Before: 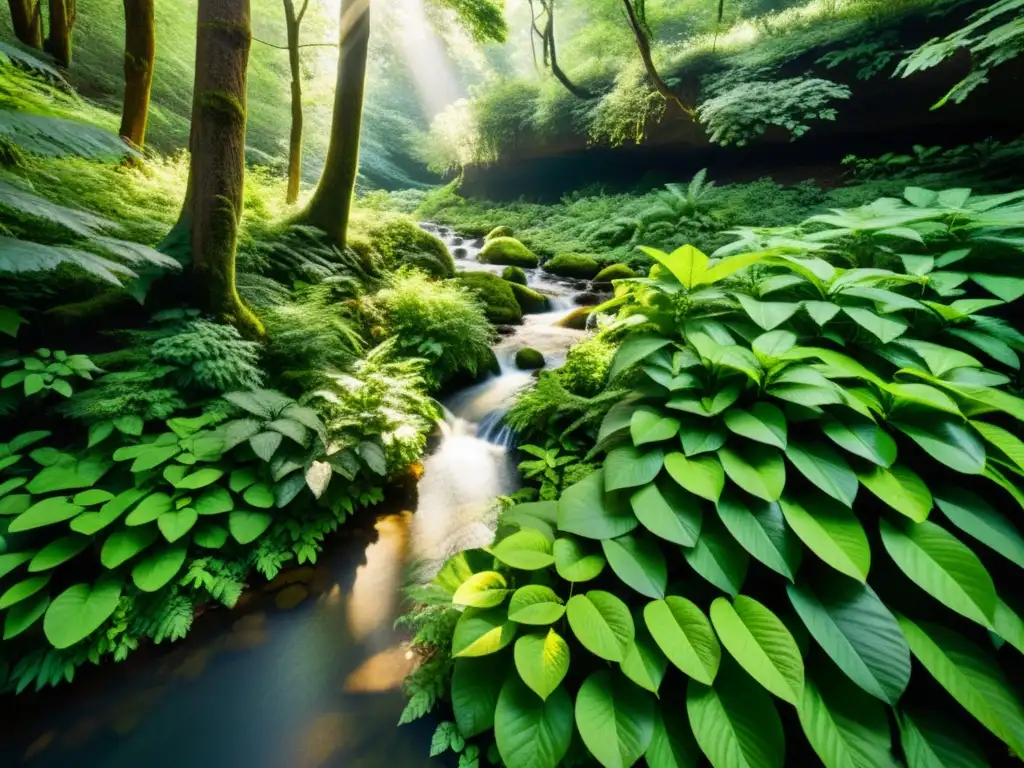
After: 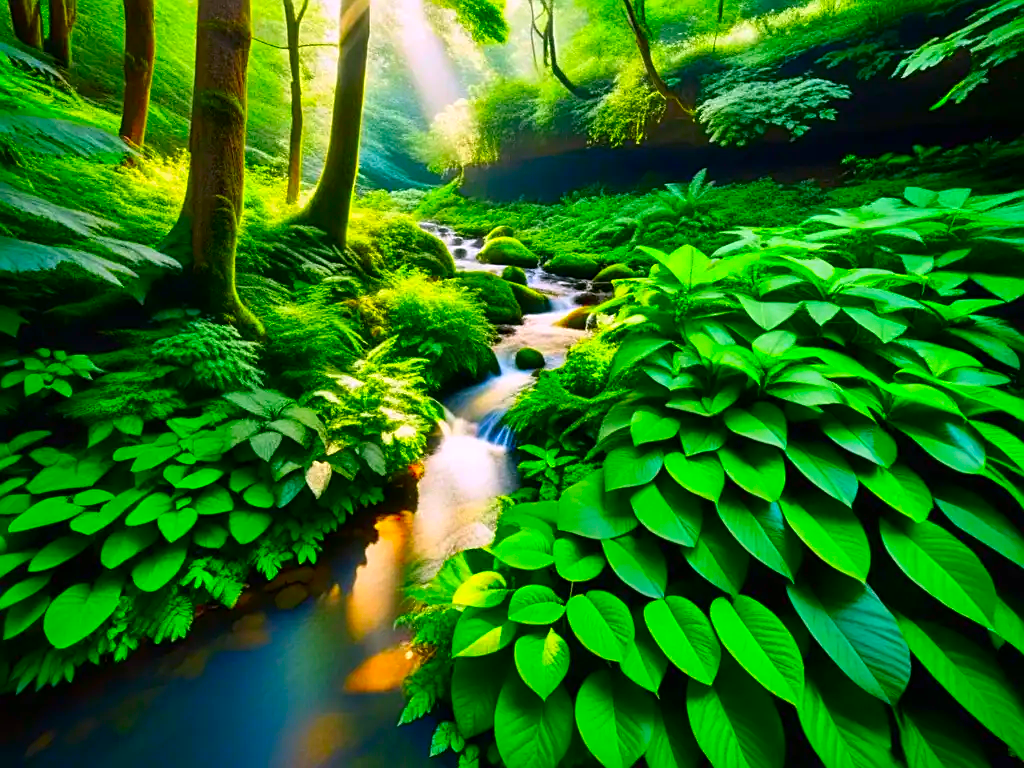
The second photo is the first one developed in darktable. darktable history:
color correction: highlights a* 1.64, highlights b* -1.78, saturation 2.47
sharpen: on, module defaults
color calibration: illuminant custom, x 0.348, y 0.366, temperature 4902.53 K
